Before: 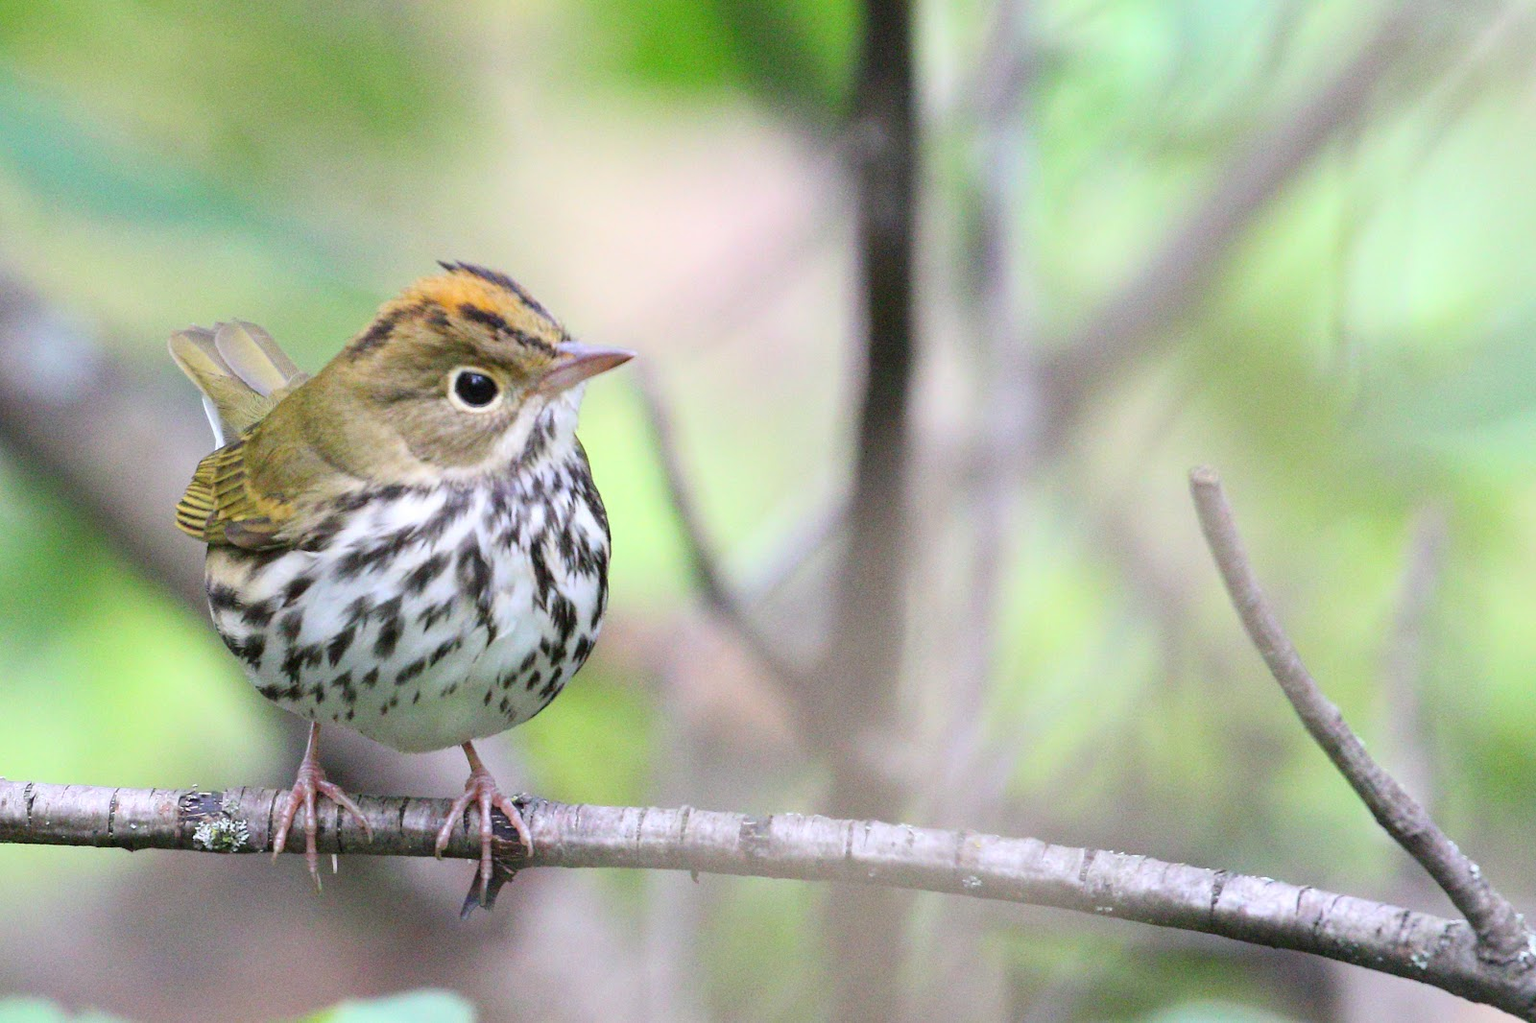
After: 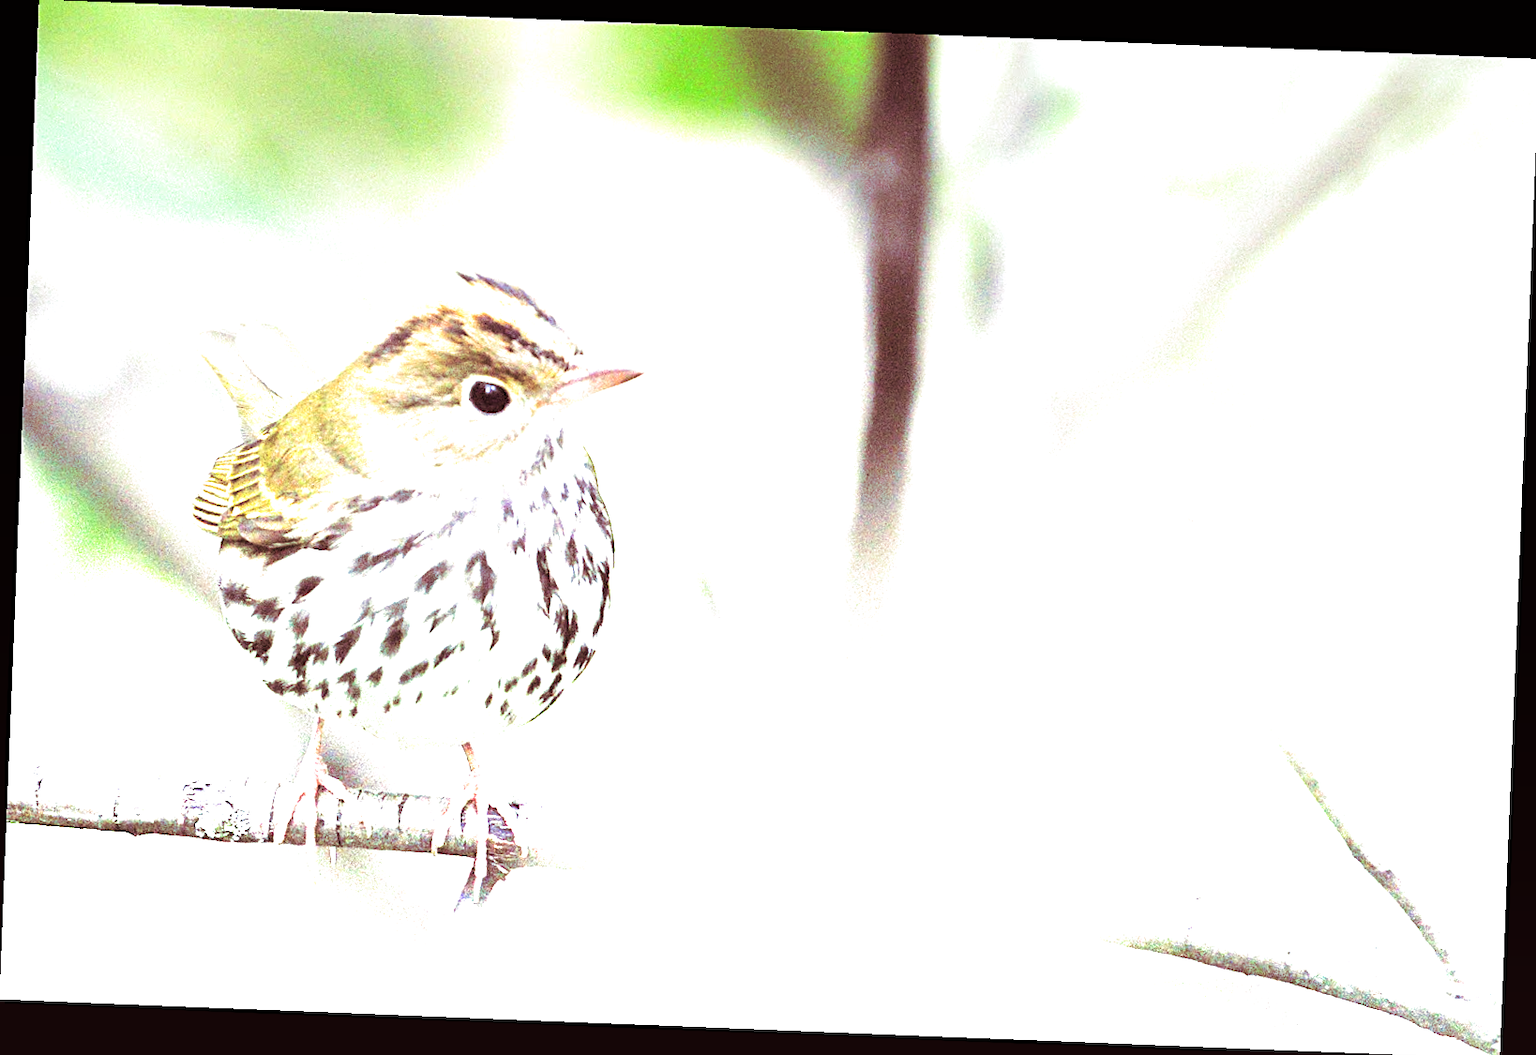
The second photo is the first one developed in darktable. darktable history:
sharpen: on, module defaults
exposure: black level correction 0, exposure 0.953 EV, compensate exposure bias true, compensate highlight preservation false
white balance: red 1, blue 1
graduated density: density -3.9 EV
rotate and perspective: rotation 2.27°, automatic cropping off
tone equalizer: on, module defaults
crop: top 0.05%, bottom 0.098%
split-toning: compress 20%
